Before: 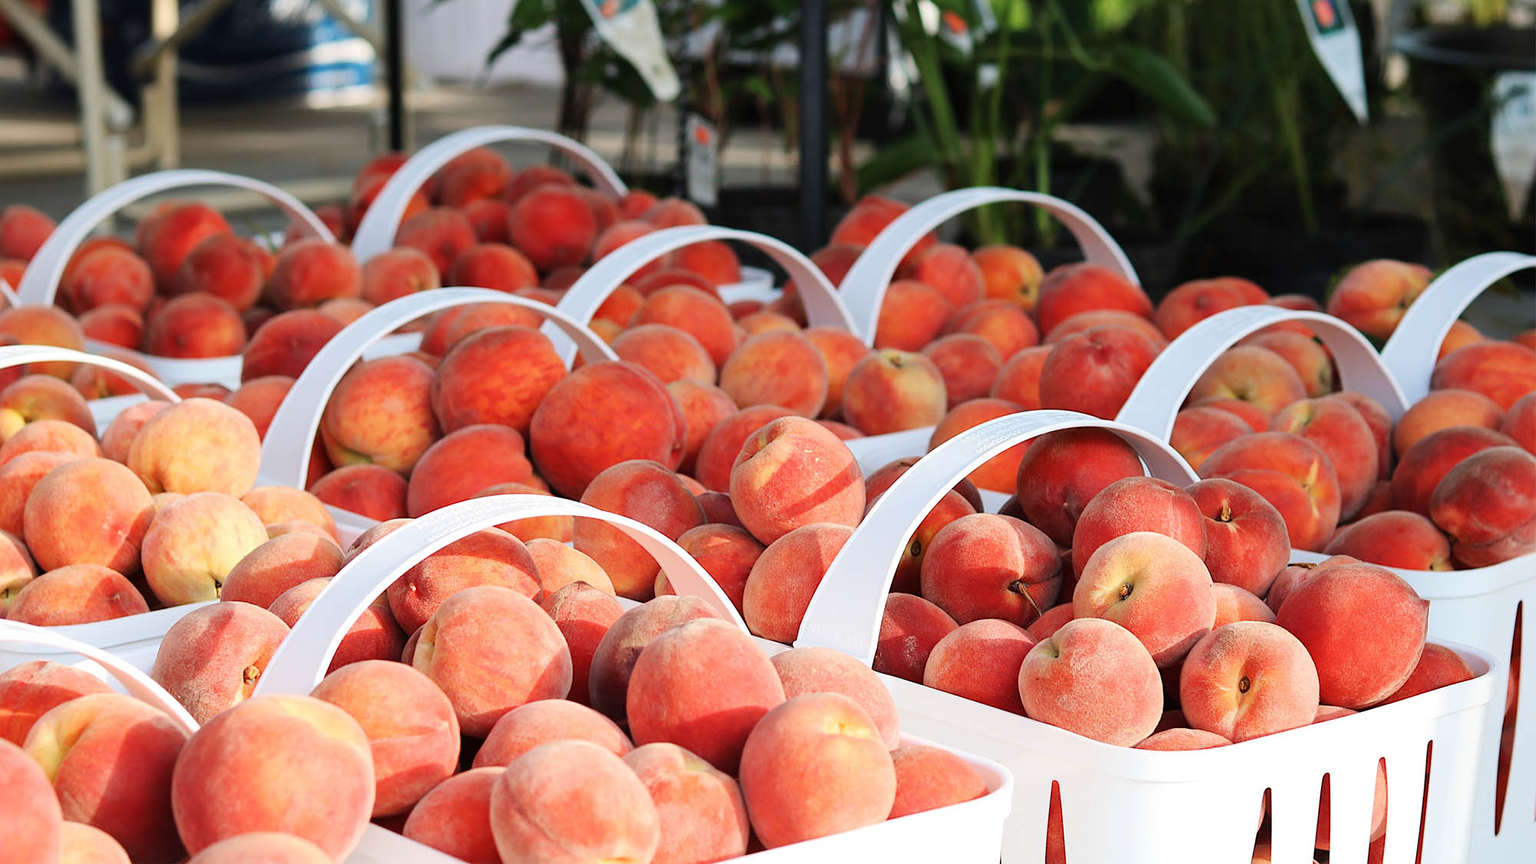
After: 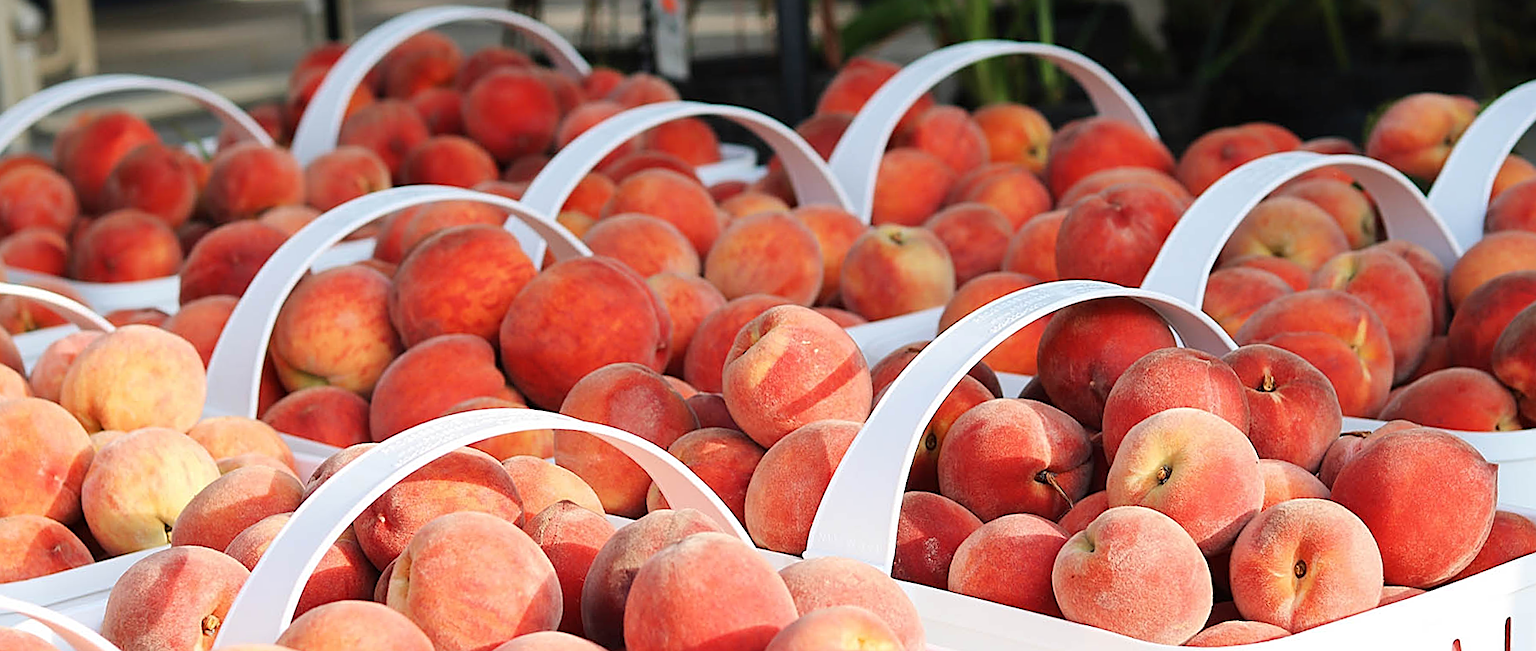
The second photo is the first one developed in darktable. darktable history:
rotate and perspective: rotation -3.52°, crop left 0.036, crop right 0.964, crop top 0.081, crop bottom 0.919
sharpen: on, module defaults
crop and rotate: left 2.991%, top 13.302%, right 1.981%, bottom 12.636%
